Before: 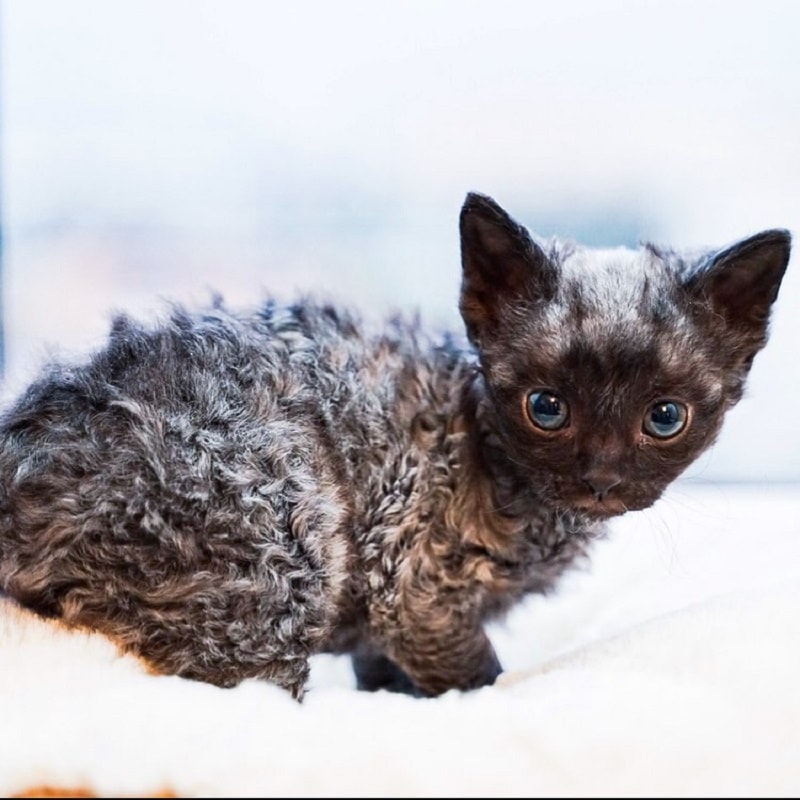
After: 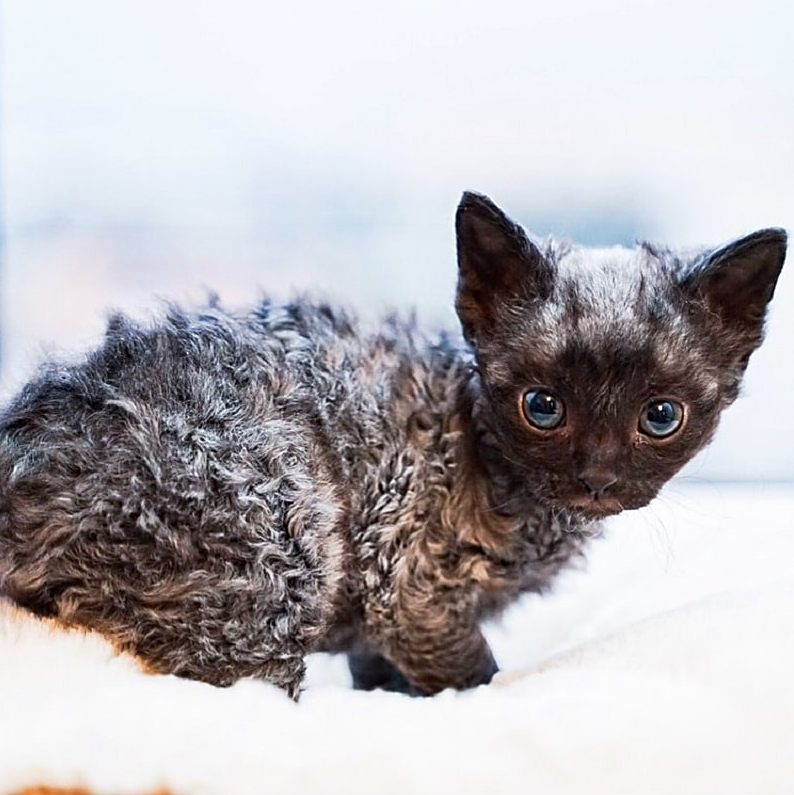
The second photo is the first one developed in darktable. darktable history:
sharpen: amount 0.484
crop and rotate: left 0.708%, top 0.19%, bottom 0.323%
